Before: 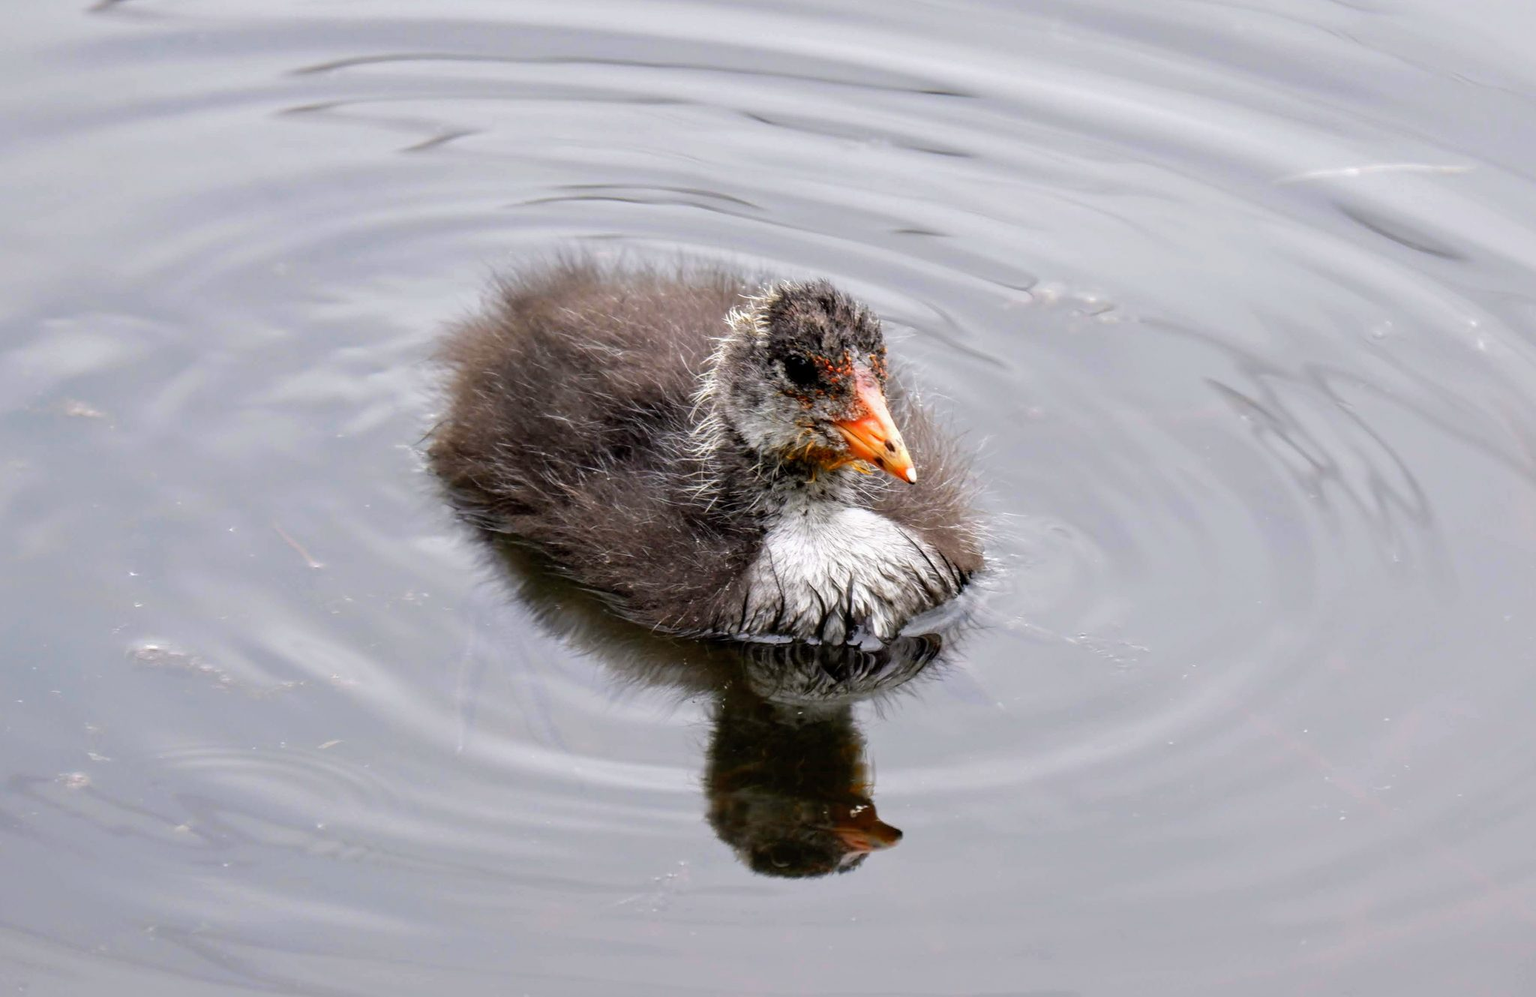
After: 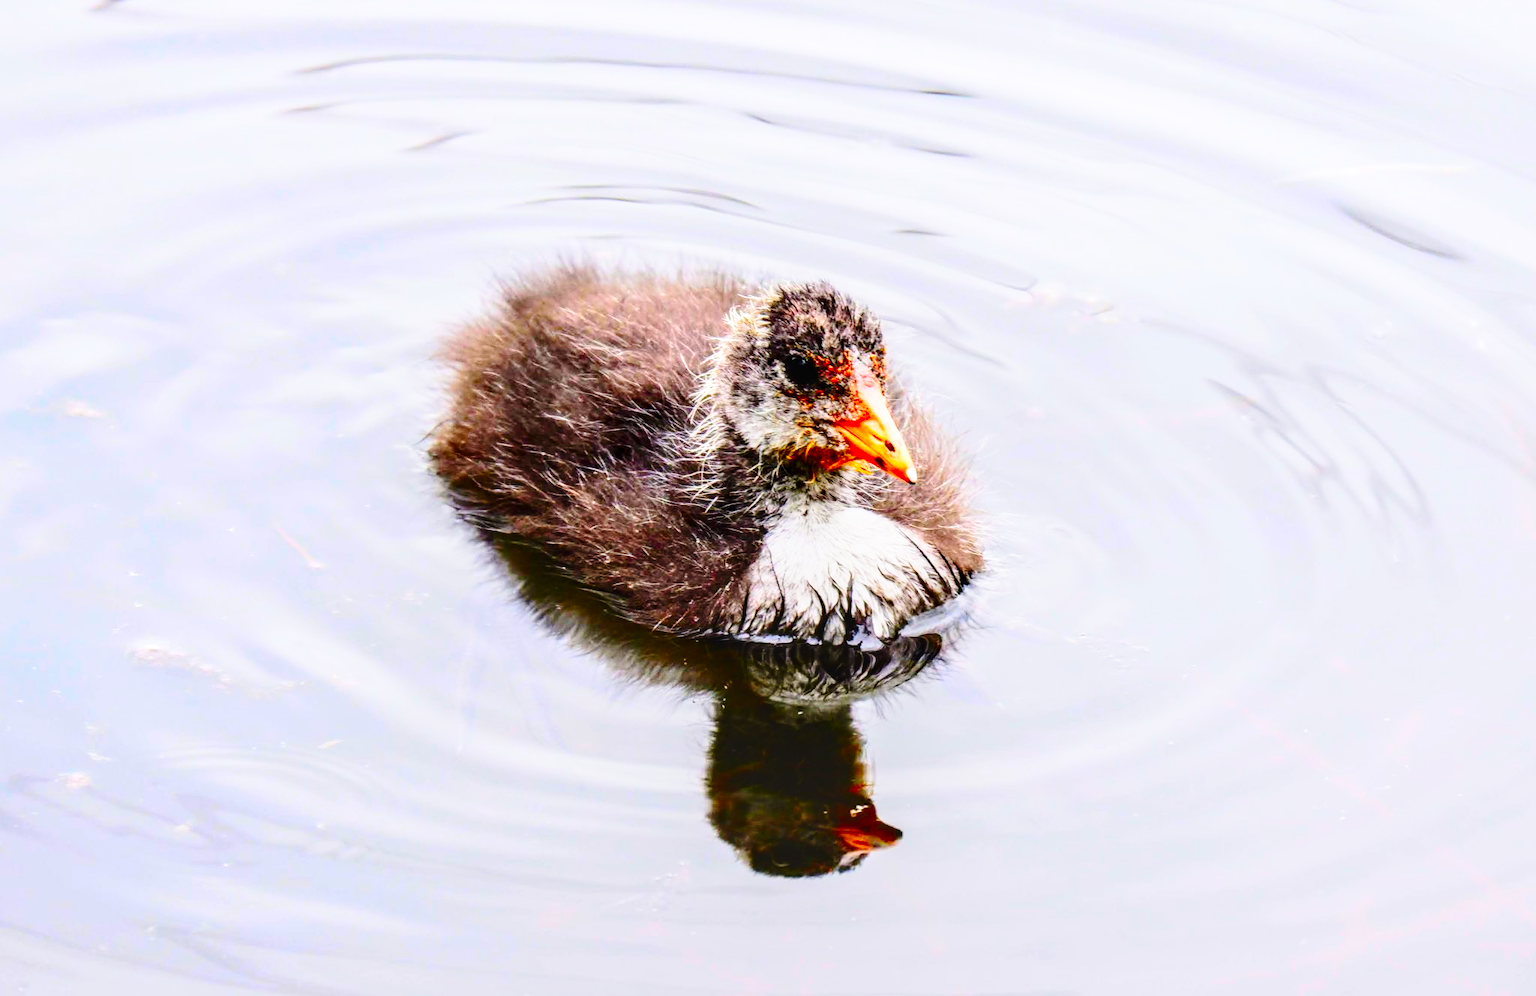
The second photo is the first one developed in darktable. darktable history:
contrast brightness saturation: contrast 0.264, brightness 0.021, saturation 0.874
base curve: curves: ch0 [(0, 0) (0.028, 0.03) (0.121, 0.232) (0.46, 0.748) (0.859, 0.968) (1, 1)], preserve colors none
local contrast: on, module defaults
